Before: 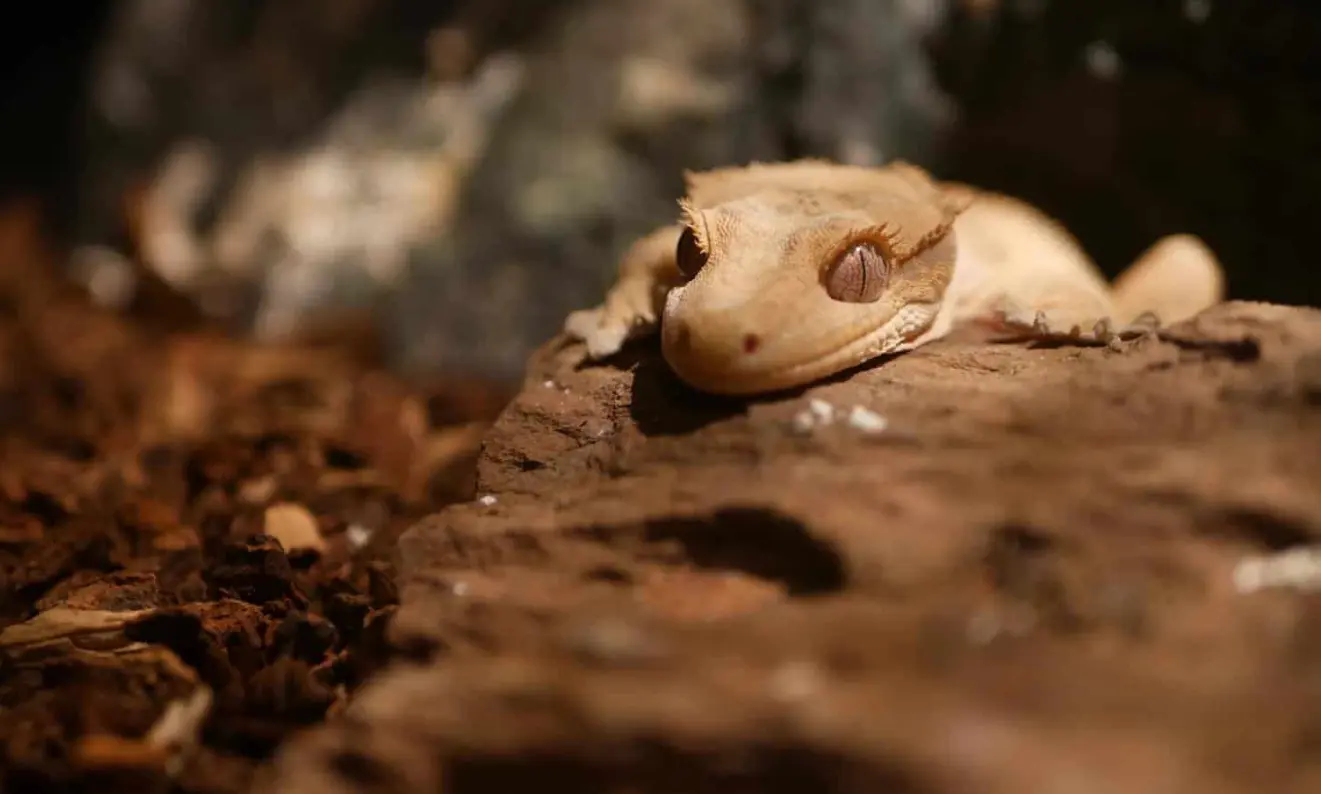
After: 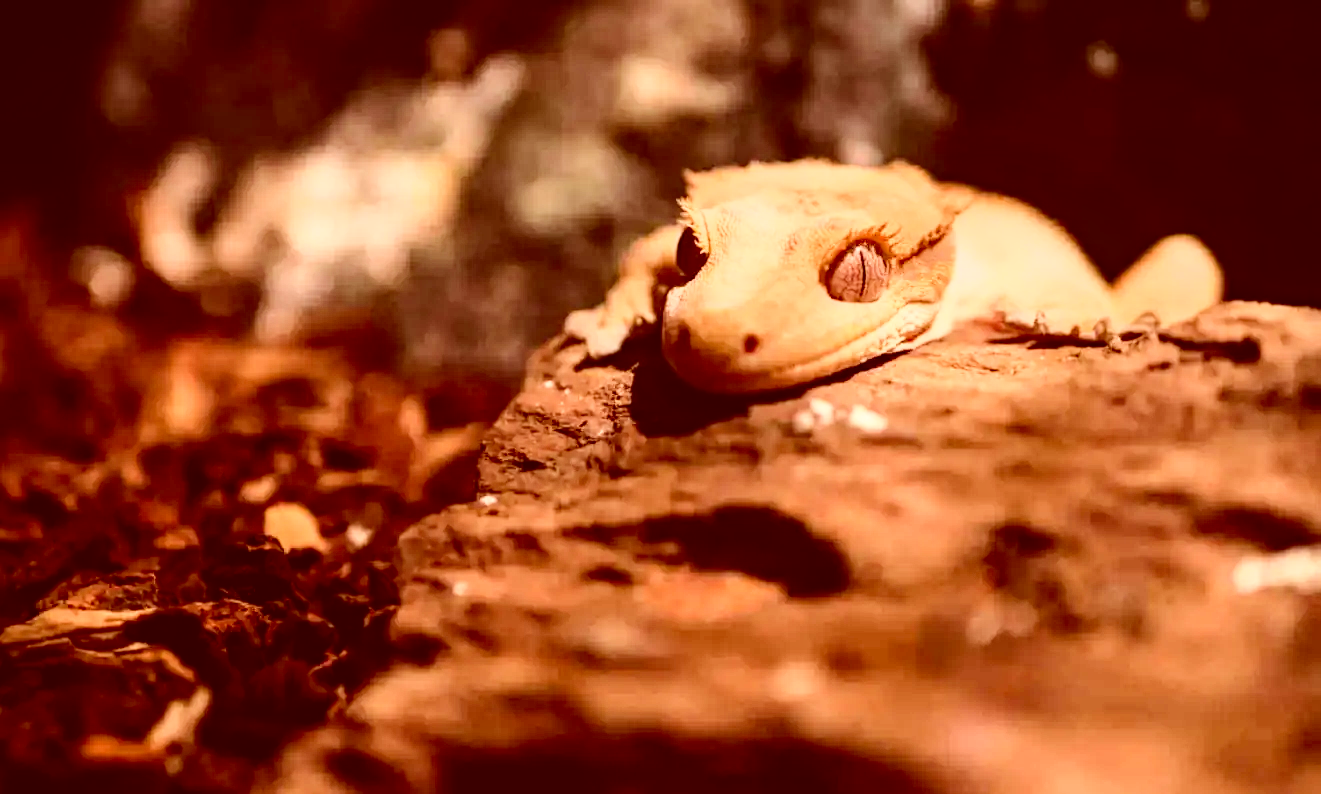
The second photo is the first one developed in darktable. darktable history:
contrast brightness saturation: contrast 0.202, brightness 0.147, saturation 0.15
color correction: highlights a* 9.03, highlights b* 8.85, shadows a* 39.51, shadows b* 39.4, saturation 0.819
local contrast: on, module defaults
haze removal: compatibility mode true, adaptive false
base curve: curves: ch0 [(0, 0) (0.028, 0.03) (0.121, 0.232) (0.46, 0.748) (0.859, 0.968) (1, 1)]
